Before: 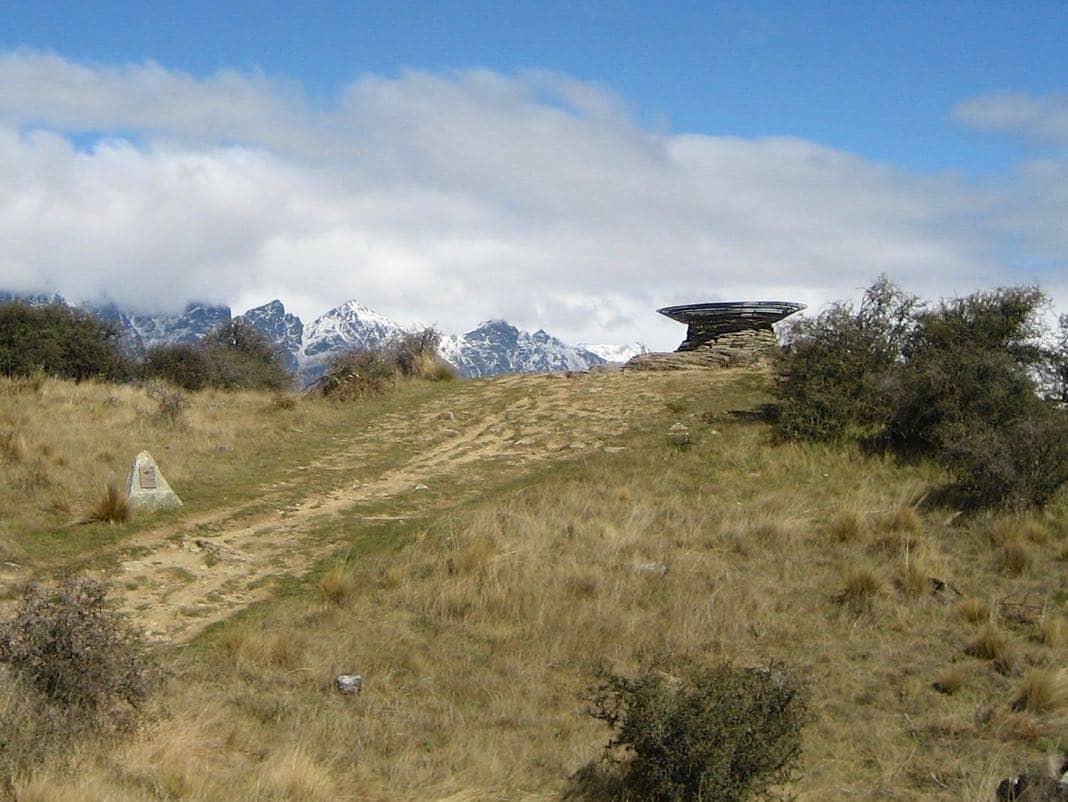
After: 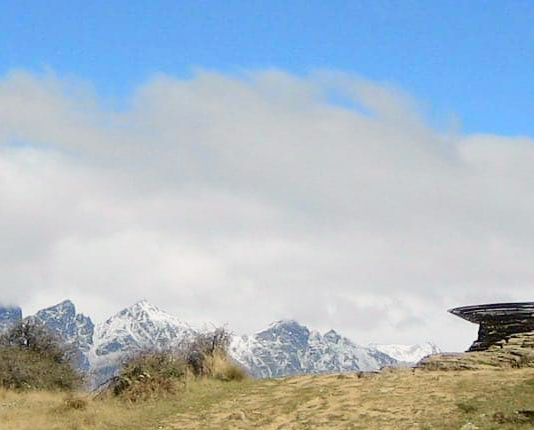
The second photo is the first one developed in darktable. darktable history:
crop: left 19.64%, right 30.322%, bottom 46.366%
tone curve: curves: ch0 [(0, 0.019) (0.066, 0.043) (0.189, 0.182) (0.359, 0.417) (0.485, 0.576) (0.656, 0.734) (0.851, 0.861) (0.997, 0.959)]; ch1 [(0, 0) (0.179, 0.123) (0.381, 0.36) (0.425, 0.41) (0.474, 0.472) (0.499, 0.501) (0.514, 0.517) (0.571, 0.584) (0.649, 0.677) (0.812, 0.856) (1, 1)]; ch2 [(0, 0) (0.246, 0.214) (0.421, 0.427) (0.459, 0.484) (0.5, 0.504) (0.518, 0.523) (0.529, 0.544) (0.56, 0.581) (0.617, 0.631) (0.744, 0.734) (0.867, 0.821) (0.993, 0.889)], color space Lab, independent channels
